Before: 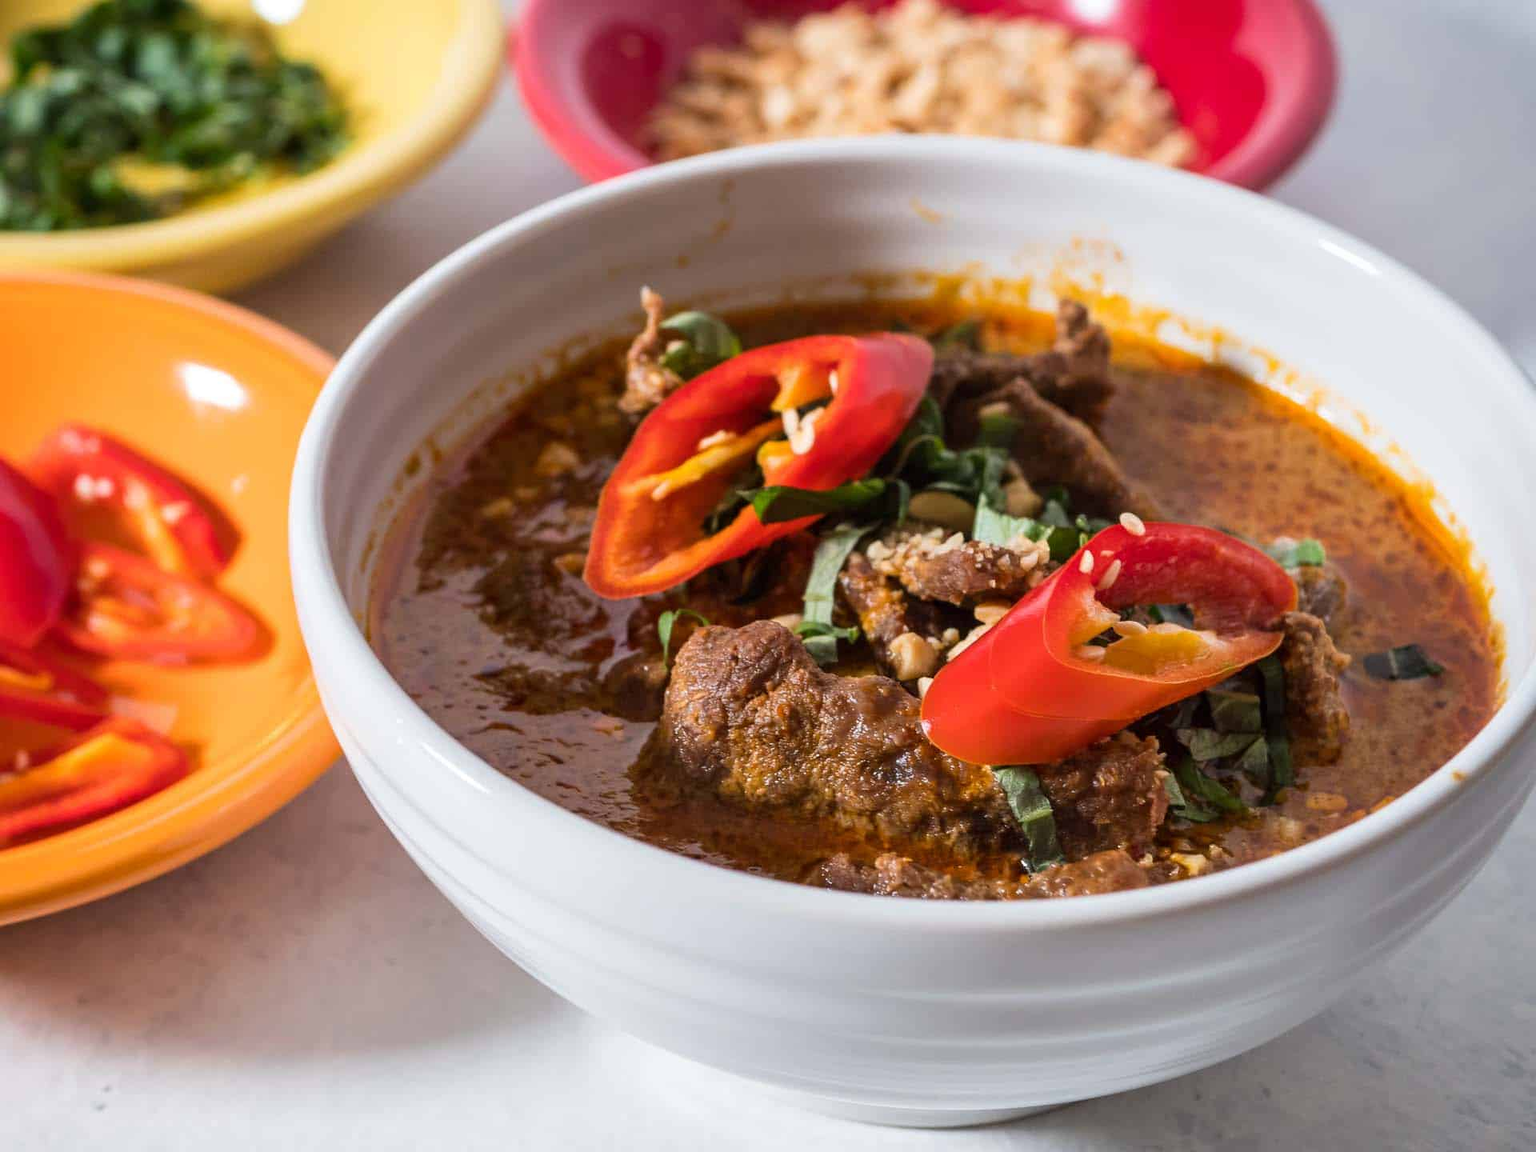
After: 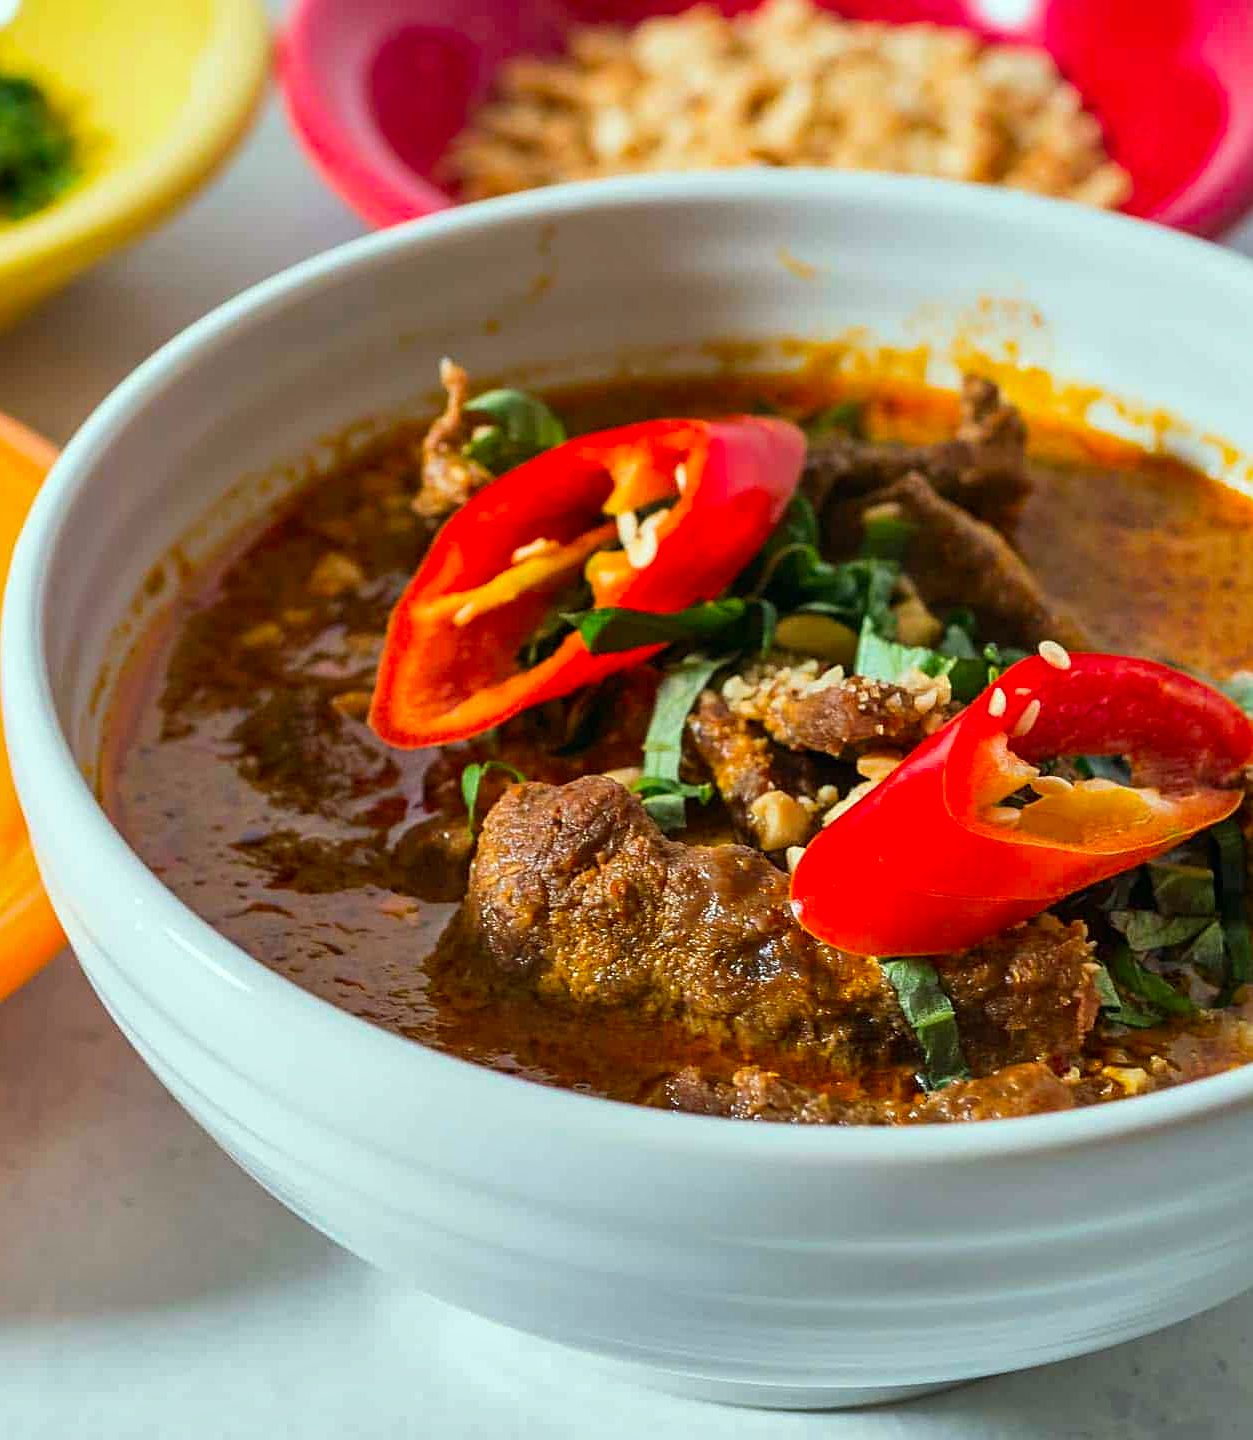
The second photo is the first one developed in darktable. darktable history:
shadows and highlights: radius 134.3, soften with gaussian
color correction: highlights a* -7.66, highlights b* 1.35, shadows a* -3.64, saturation 1.44
crop and rotate: left 18.84%, right 15.882%
sharpen: on, module defaults
